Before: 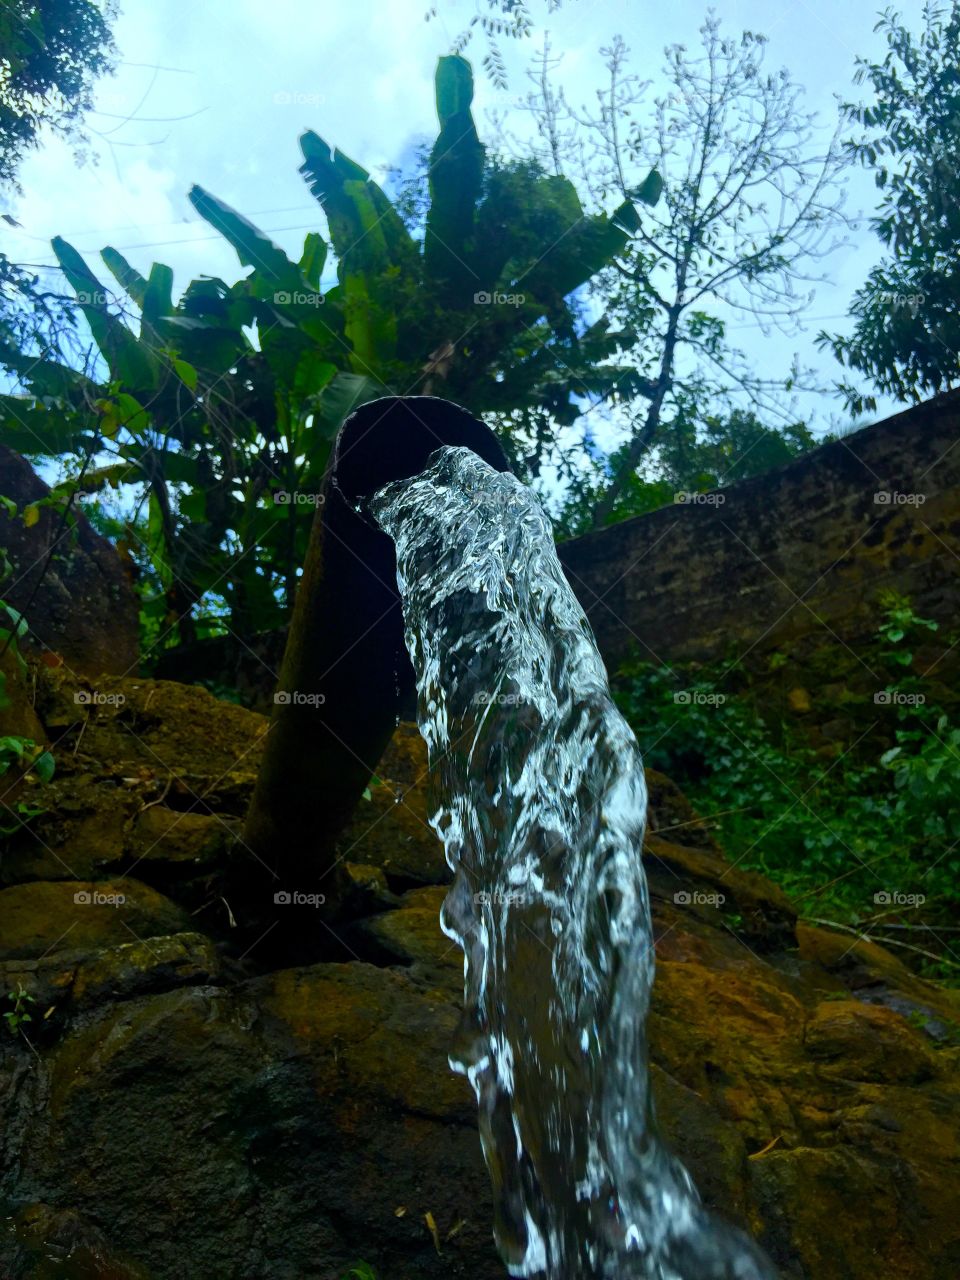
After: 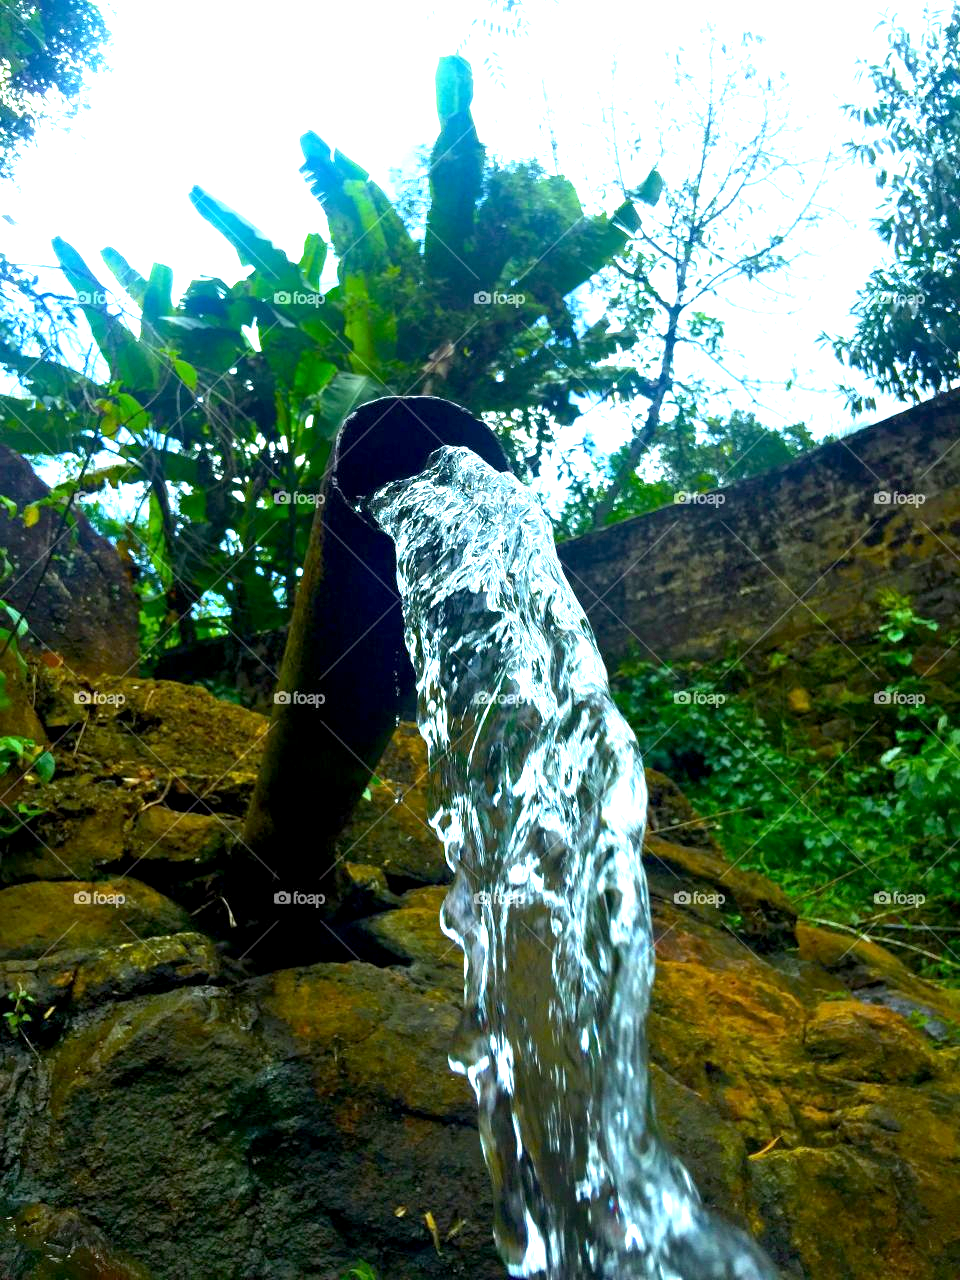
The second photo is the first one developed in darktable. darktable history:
exposure: black level correction 0.001, exposure 1.865 EV, compensate highlight preservation false
